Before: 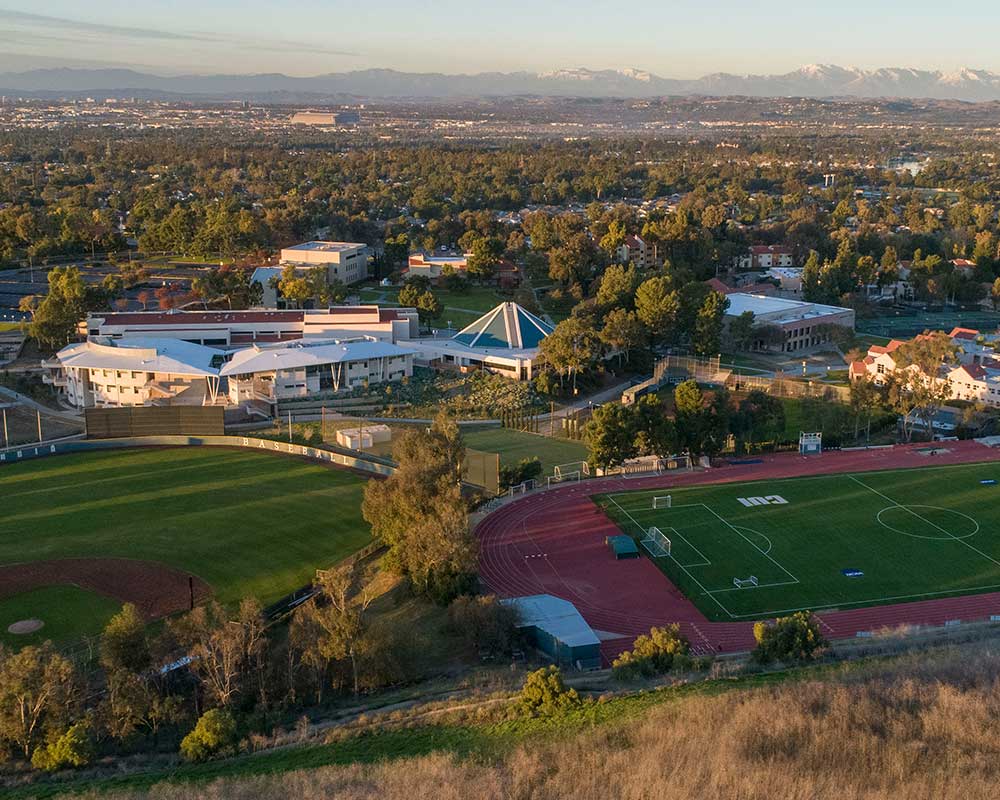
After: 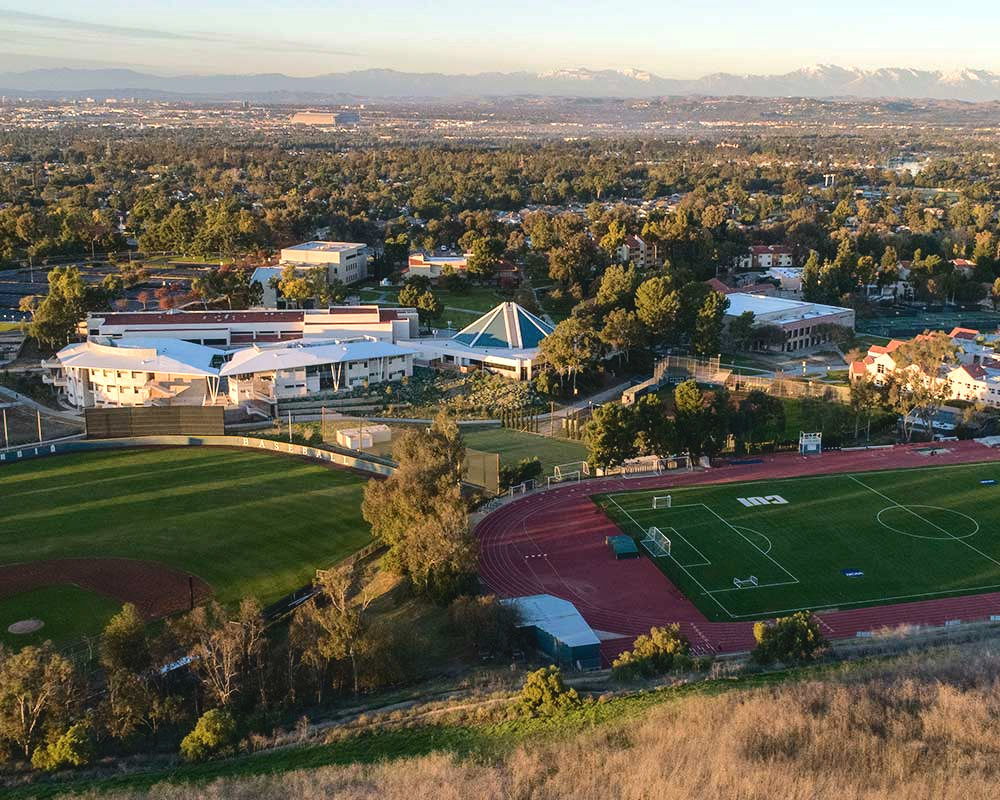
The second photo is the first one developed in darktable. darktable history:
tone curve: curves: ch0 [(0, 0) (0.003, 0.054) (0.011, 0.058) (0.025, 0.069) (0.044, 0.087) (0.069, 0.1) (0.1, 0.123) (0.136, 0.152) (0.177, 0.183) (0.224, 0.234) (0.277, 0.291) (0.335, 0.367) (0.399, 0.441) (0.468, 0.524) (0.543, 0.6) (0.623, 0.673) (0.709, 0.744) (0.801, 0.812) (0.898, 0.89) (1, 1)], color space Lab, independent channels, preserve colors none
tone equalizer: -8 EV -0.408 EV, -7 EV -0.374 EV, -6 EV -0.316 EV, -5 EV -0.199 EV, -3 EV 0.223 EV, -2 EV 0.355 EV, -1 EV 0.402 EV, +0 EV 0.404 EV, mask exposure compensation -0.5 EV
